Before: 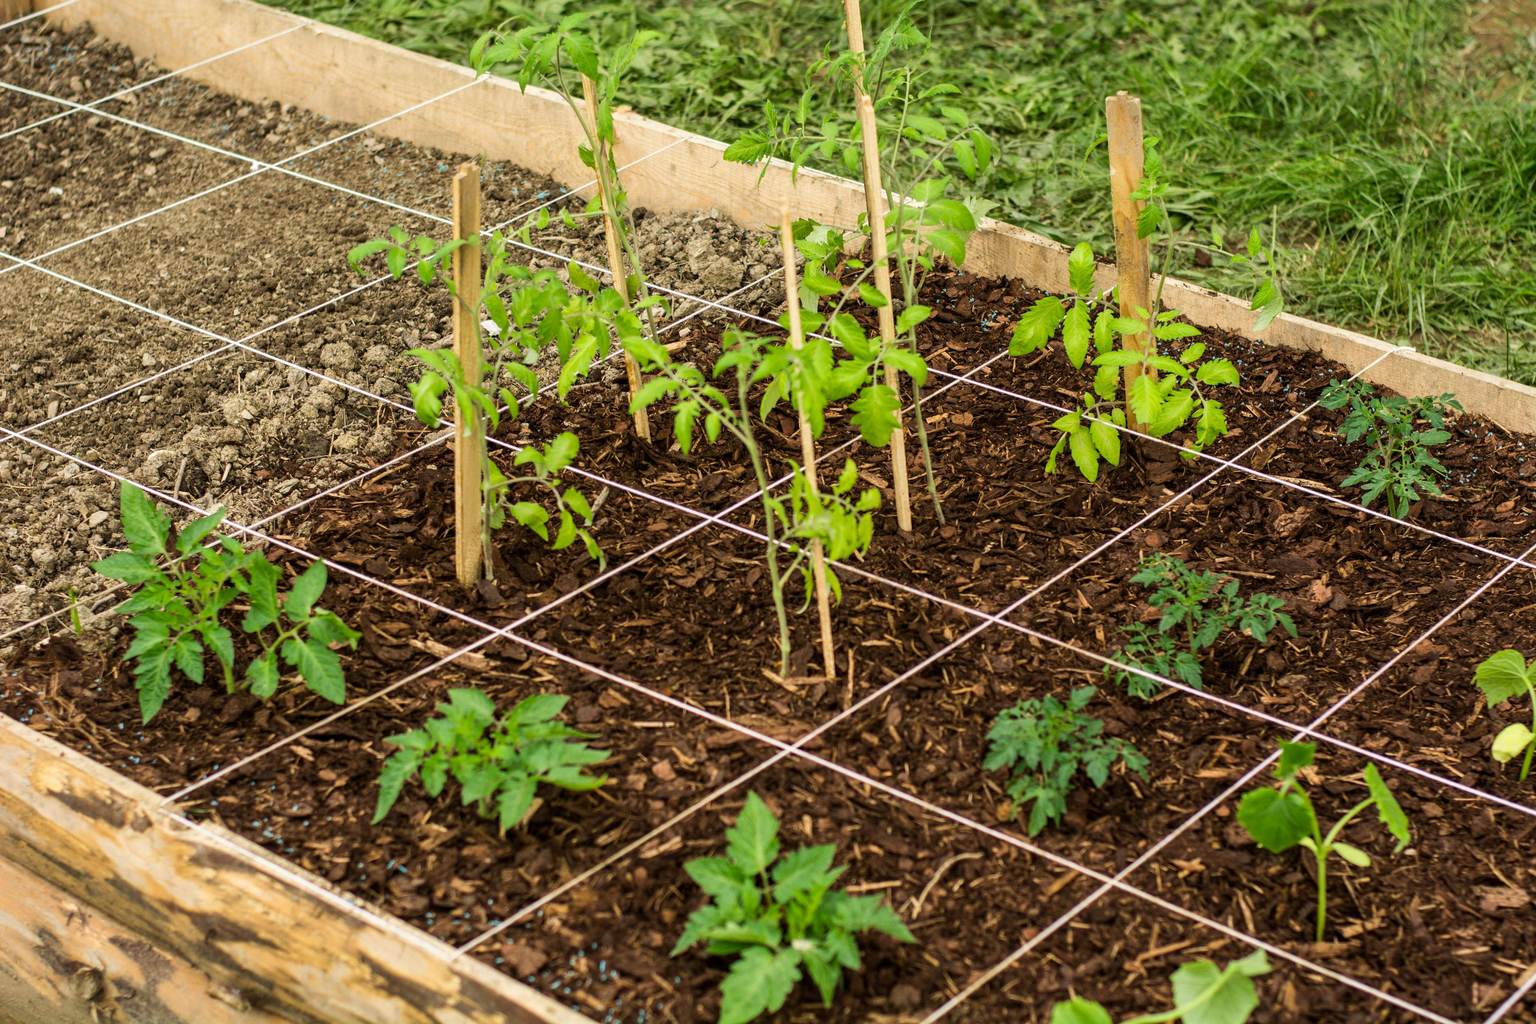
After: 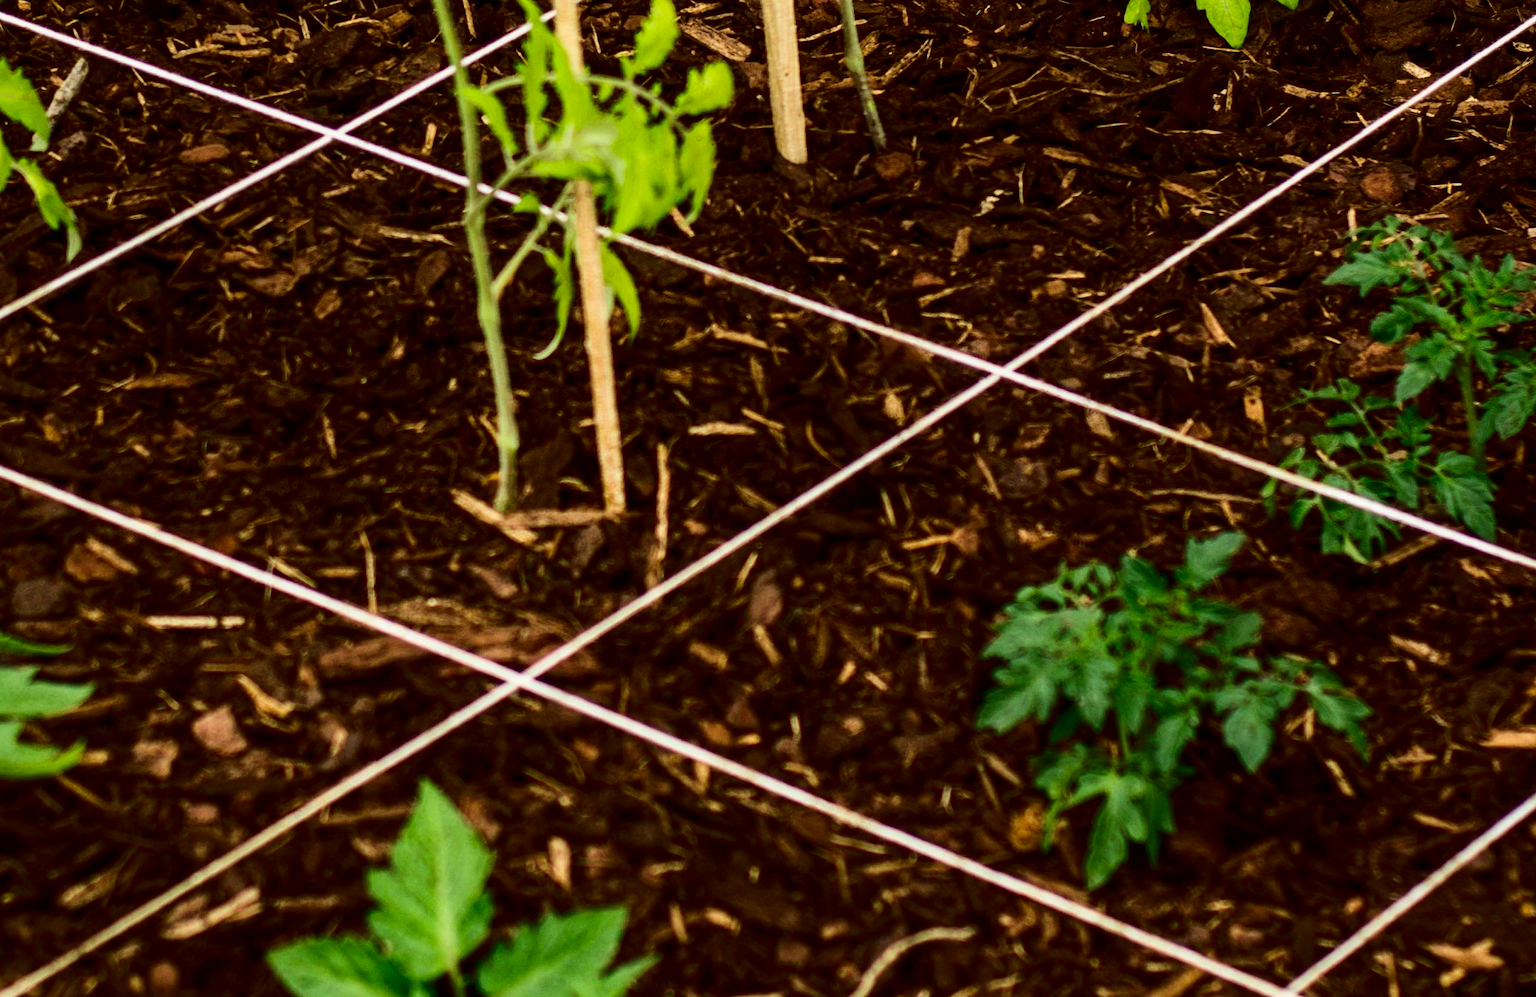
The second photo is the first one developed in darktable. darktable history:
crop: left 37.221%, top 45.169%, right 20.63%, bottom 13.777%
contrast brightness saturation: contrast 0.24, brightness -0.24, saturation 0.14
